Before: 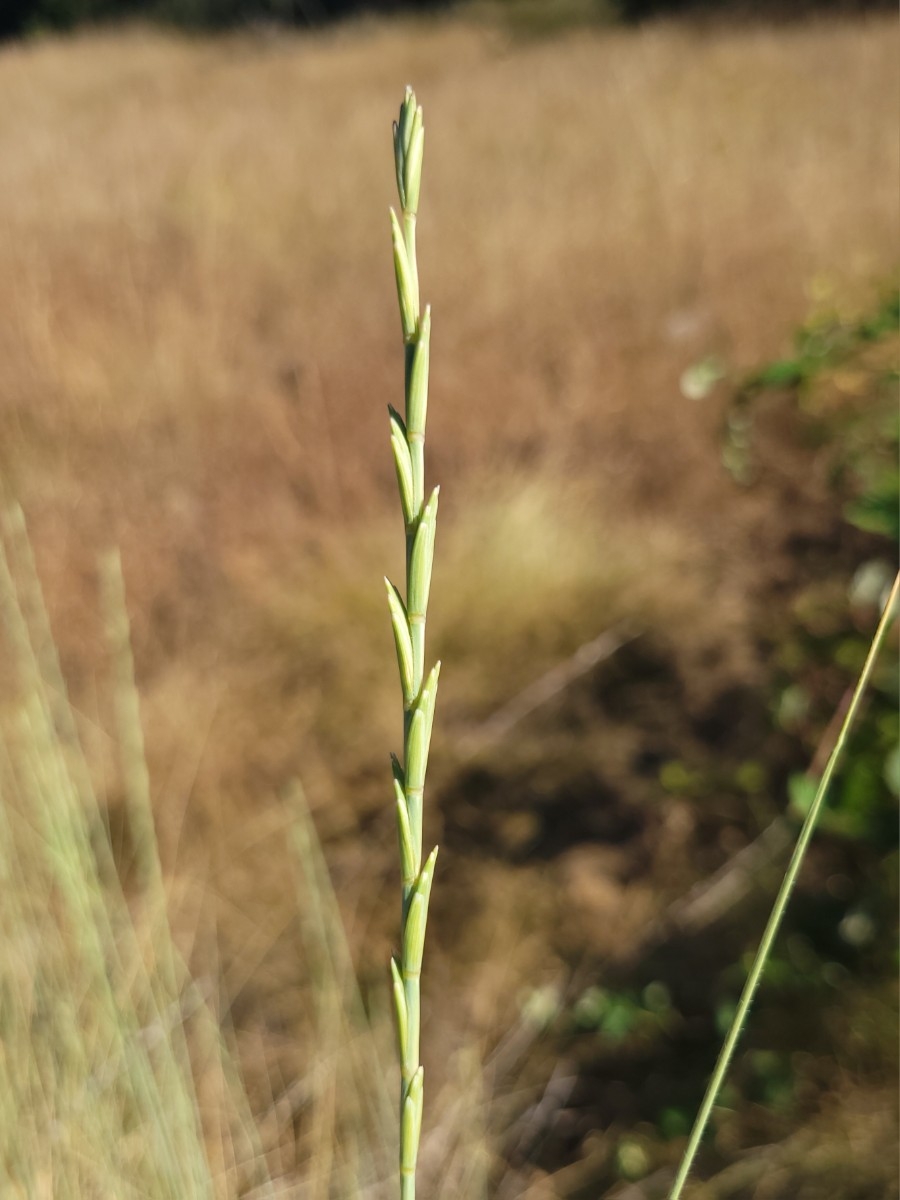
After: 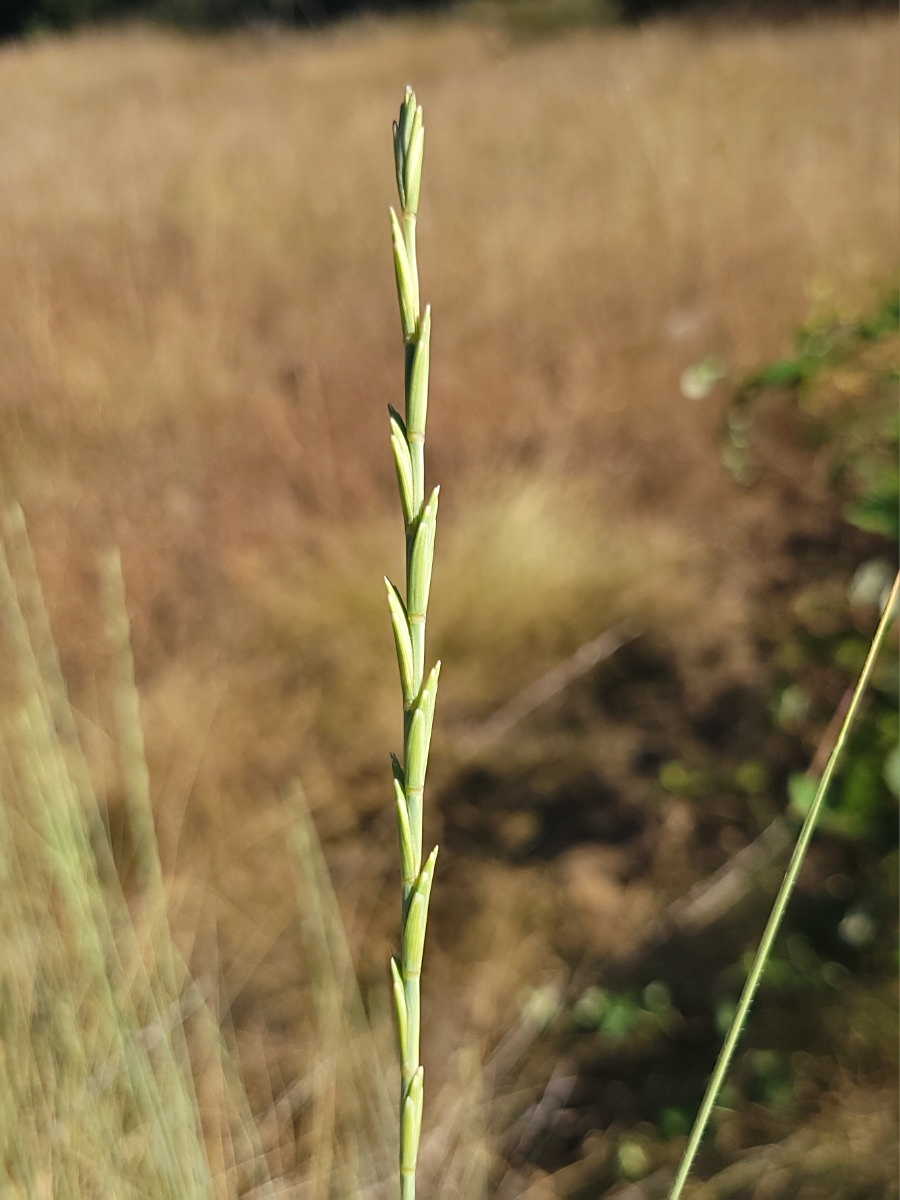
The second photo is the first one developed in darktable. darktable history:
sharpen: on, module defaults
shadows and highlights: shadows 39.38, highlights -52.32, low approximation 0.01, soften with gaussian
tone equalizer: mask exposure compensation -0.492 EV
